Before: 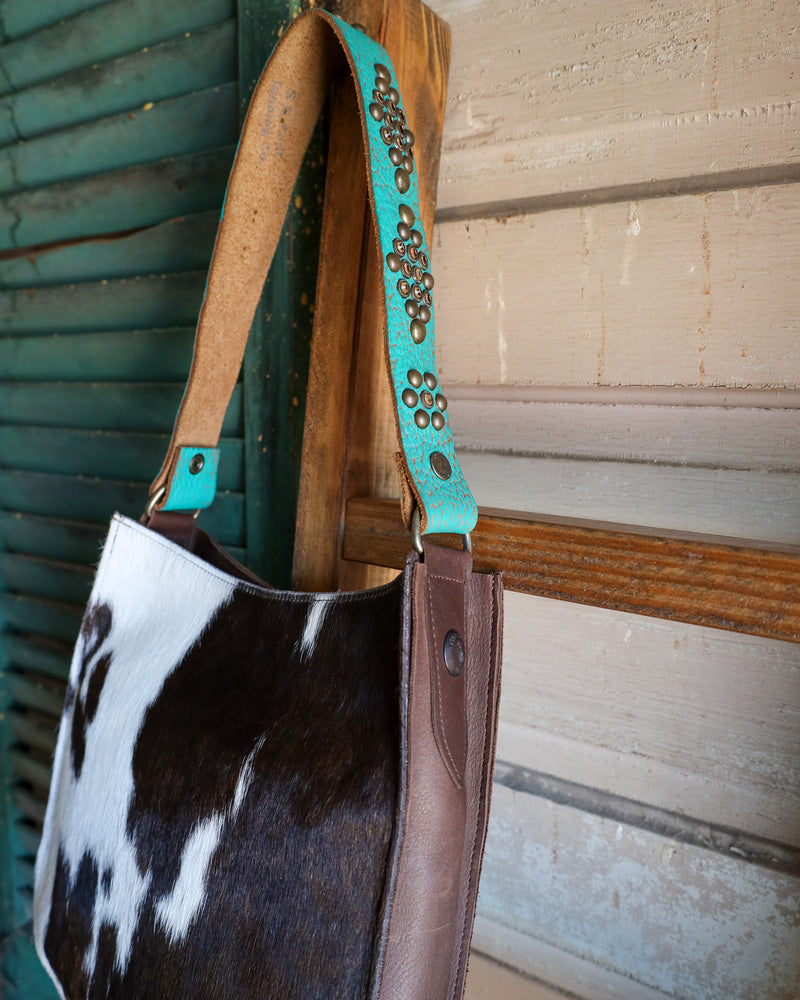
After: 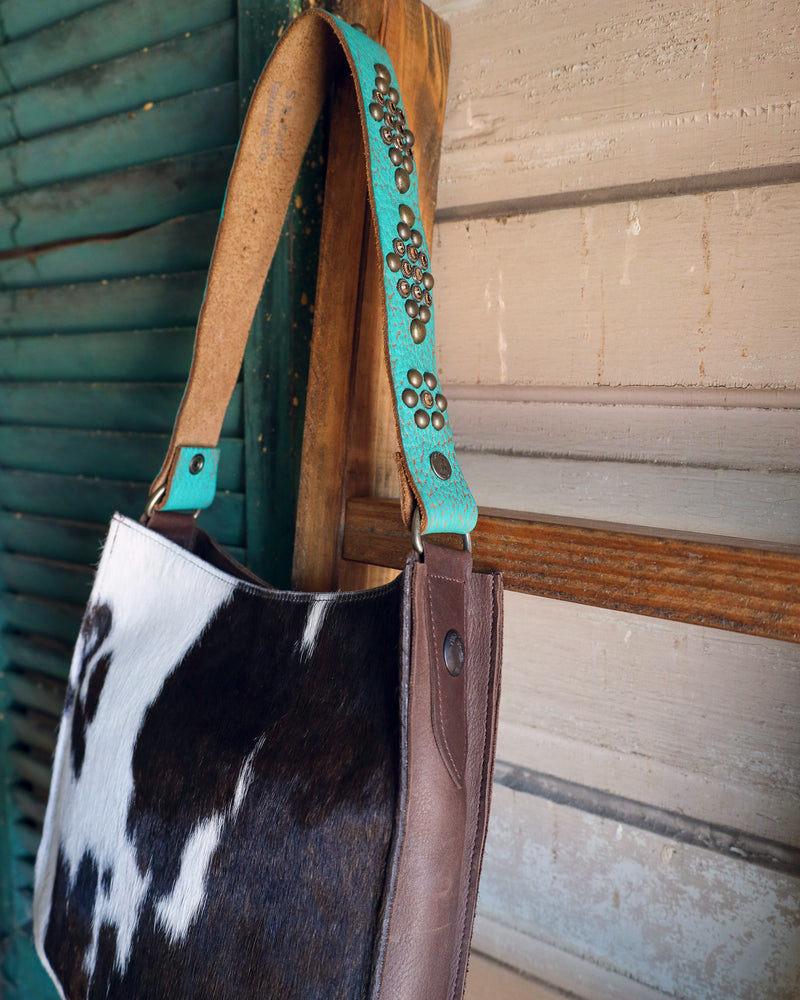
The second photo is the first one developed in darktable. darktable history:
color balance rgb: shadows lift › hue 87.51°, highlights gain › chroma 1.62%, highlights gain › hue 55.1°, global offset › chroma 0.06%, global offset › hue 253.66°, linear chroma grading › global chroma 0.5%
